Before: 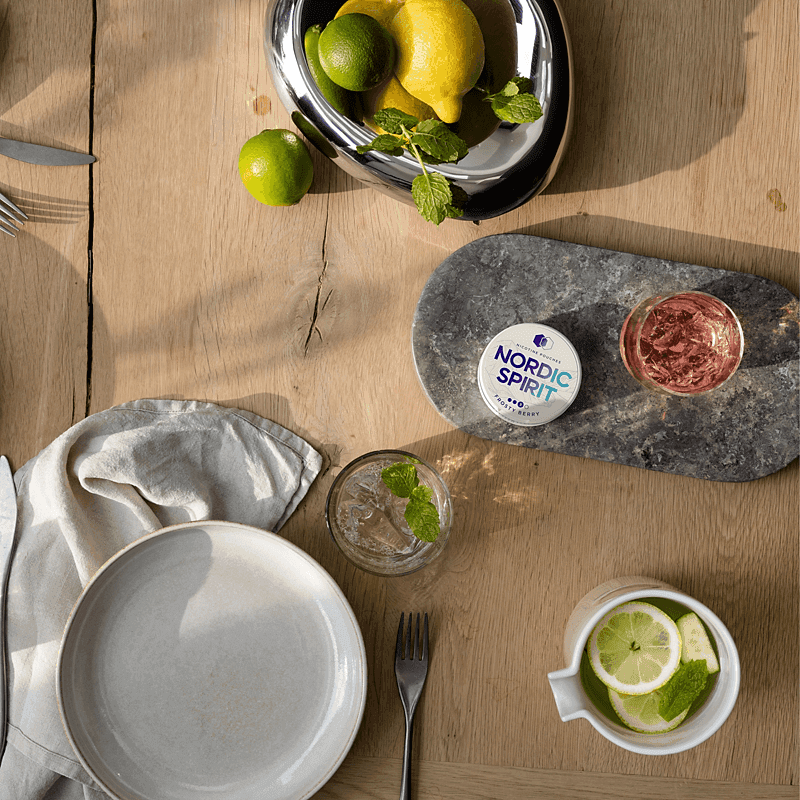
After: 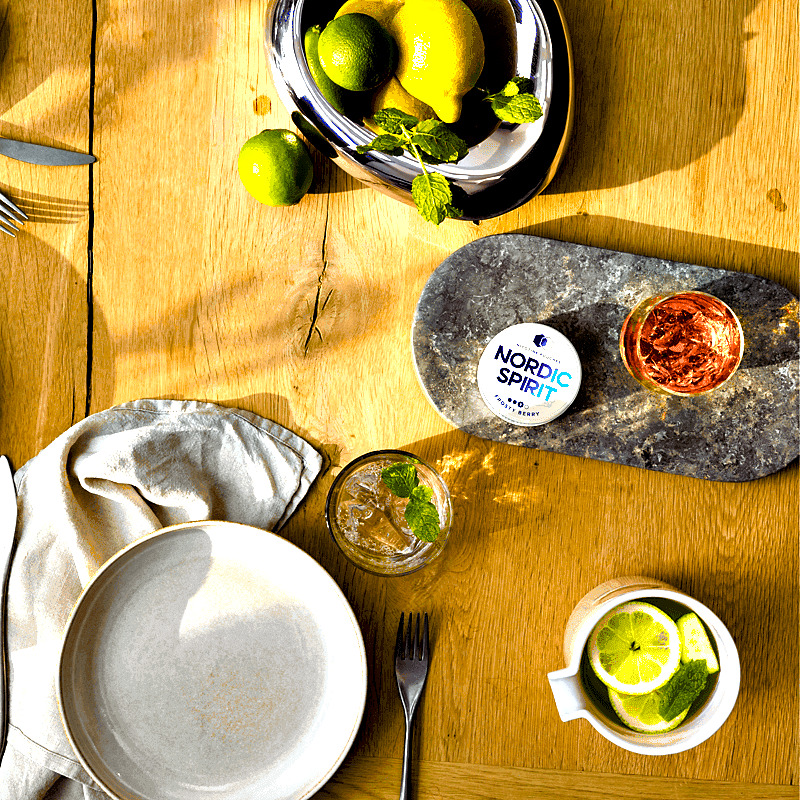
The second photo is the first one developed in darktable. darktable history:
color balance rgb: linear chroma grading › global chroma 25%, perceptual saturation grading › global saturation 40%, perceptual saturation grading › highlights -50%, perceptual saturation grading › shadows 30%, perceptual brilliance grading › global brilliance 25%, global vibrance 60%
contrast equalizer: octaves 7, y [[0.6 ×6], [0.55 ×6], [0 ×6], [0 ×6], [0 ×6]]
